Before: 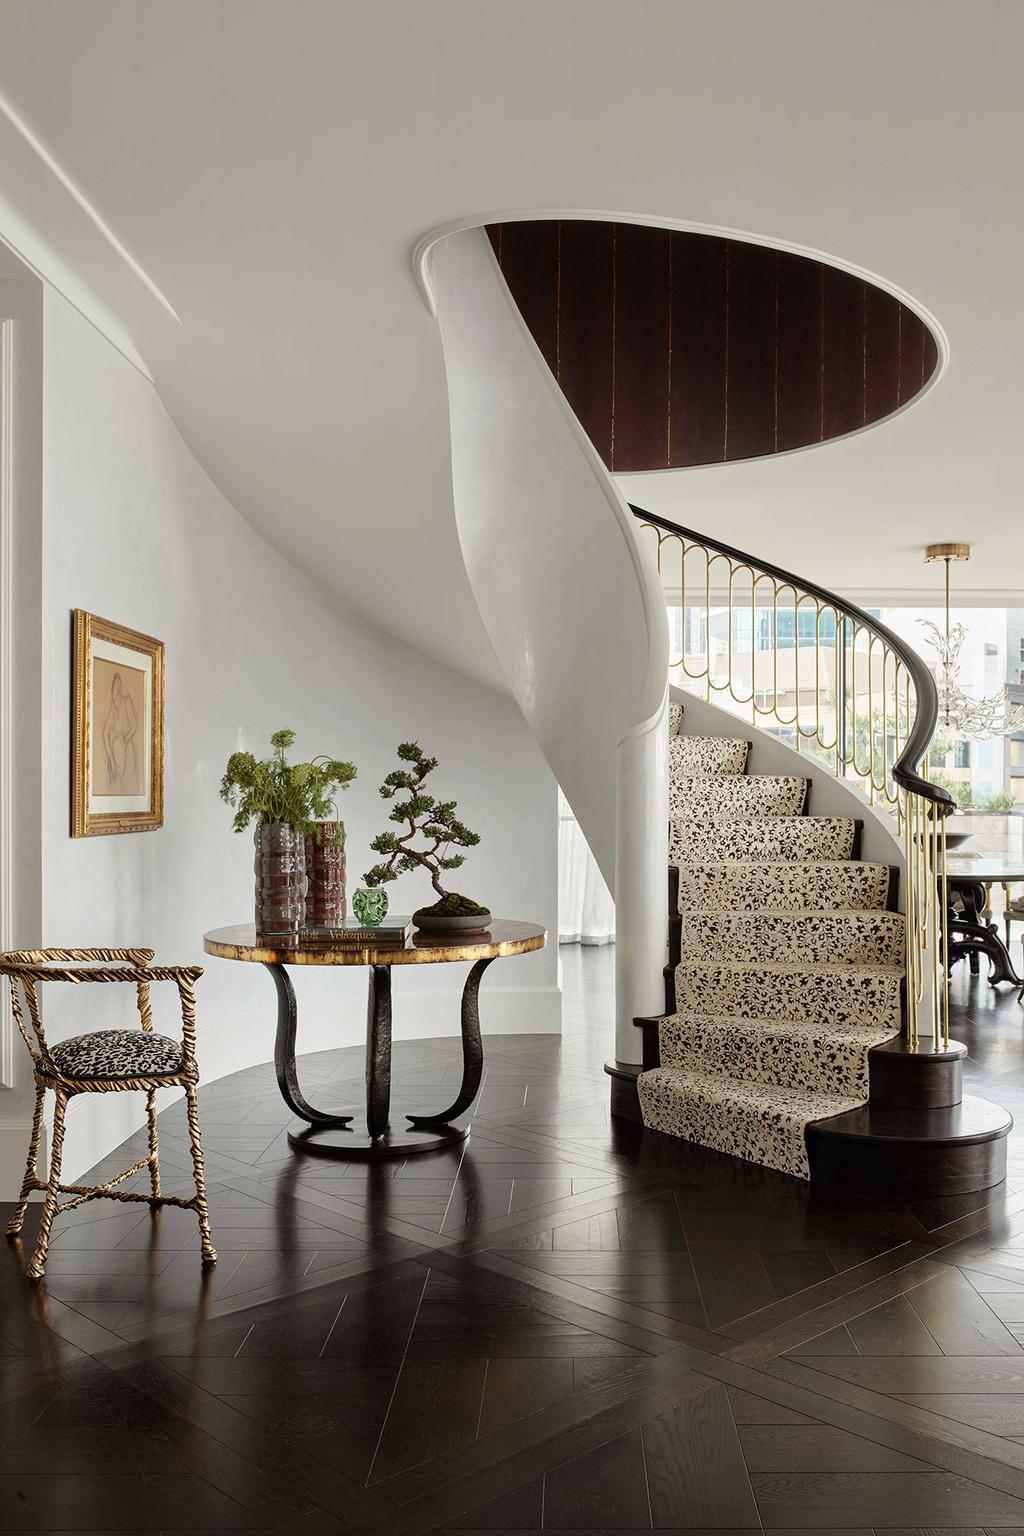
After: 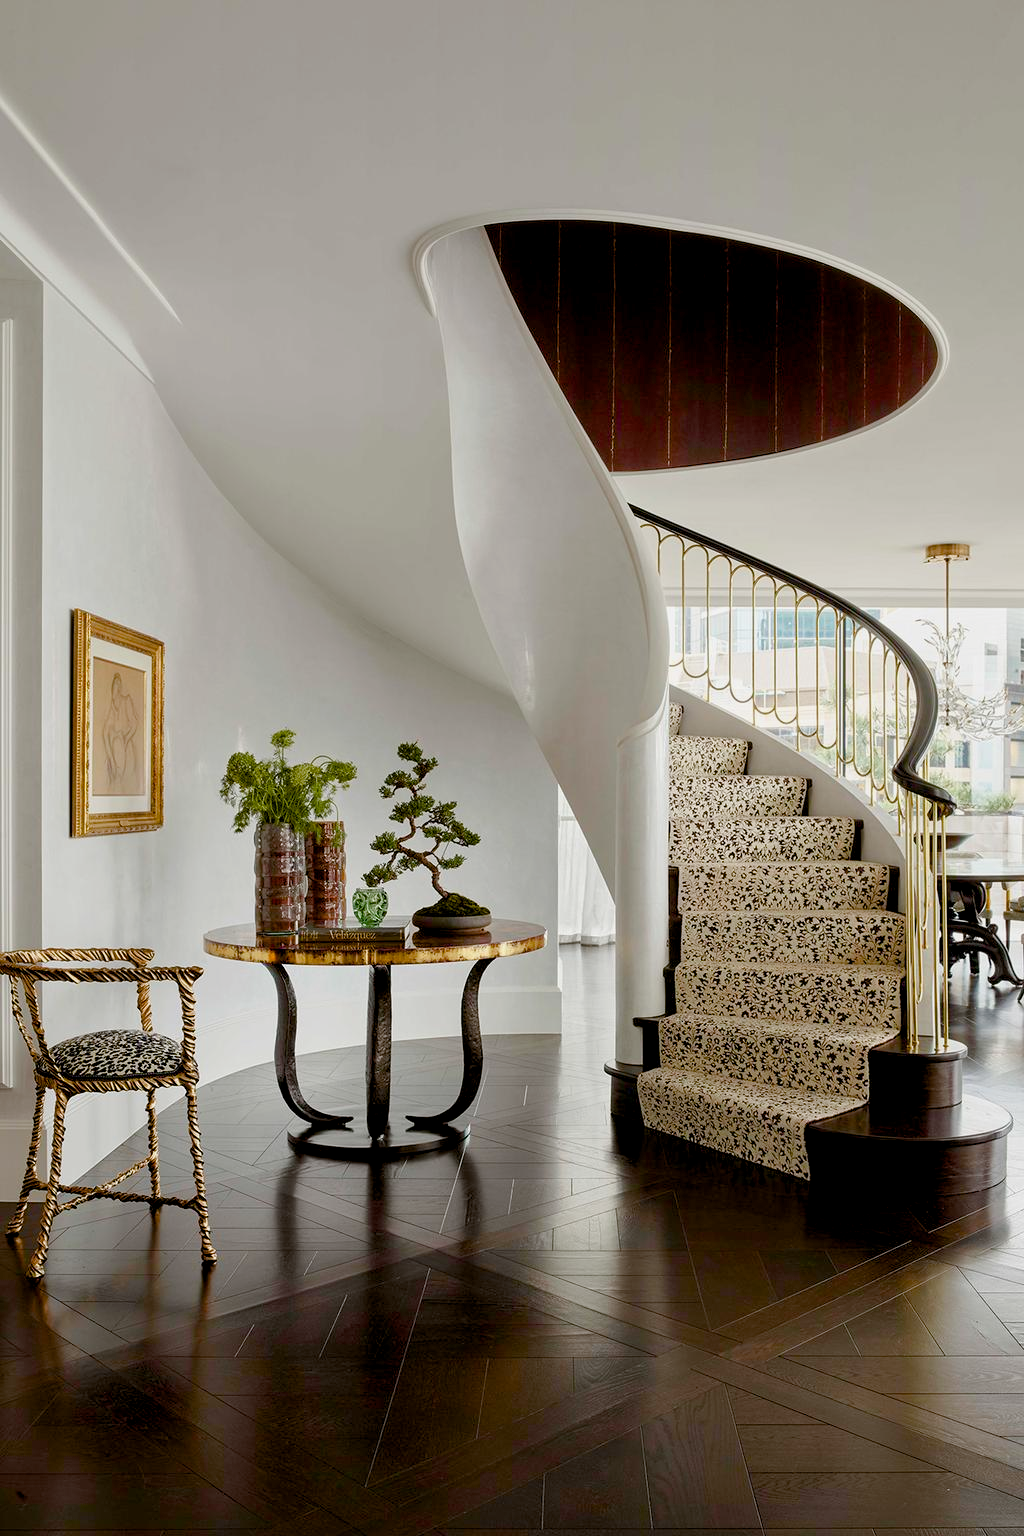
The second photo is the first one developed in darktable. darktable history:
color balance rgb: global offset › luminance -0.509%, linear chroma grading › shadows 31.917%, linear chroma grading › global chroma -1.497%, linear chroma grading › mid-tones 4.426%, perceptual saturation grading › global saturation 19.673%, perceptual saturation grading › highlights -25.632%, perceptual saturation grading › shadows 49.632%, global vibrance -17.502%, contrast -5.596%
color correction: highlights b* 0.052, saturation 0.979
